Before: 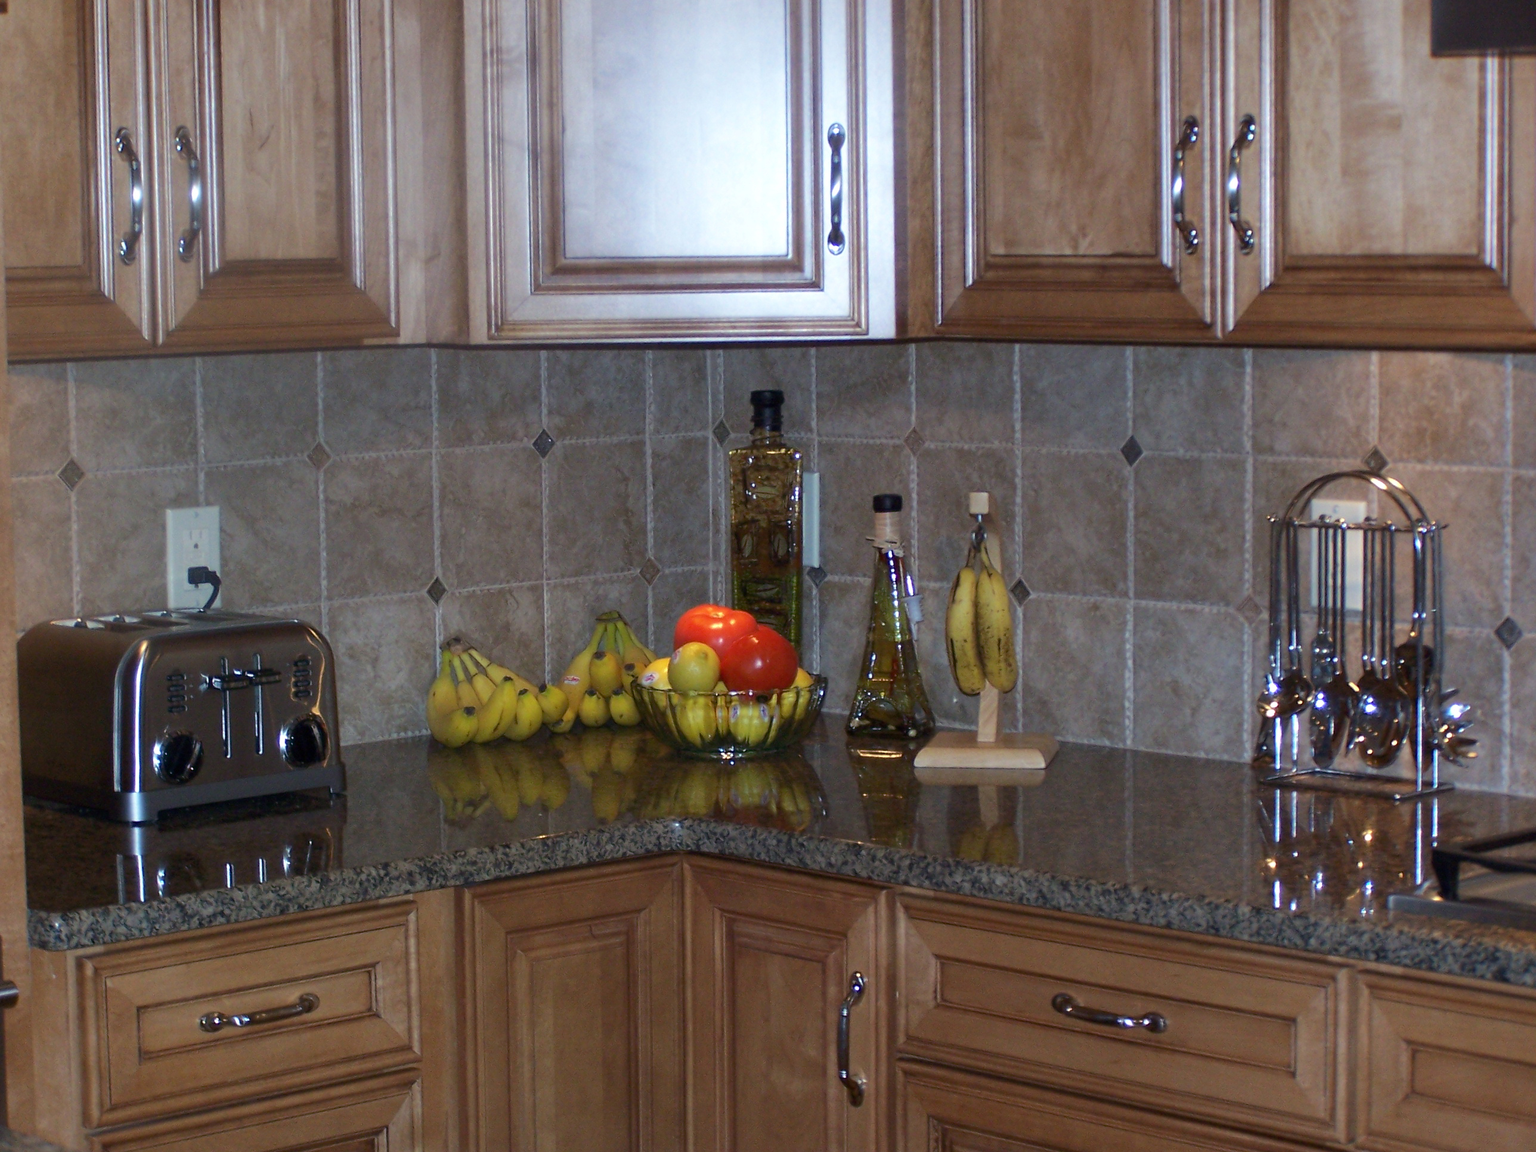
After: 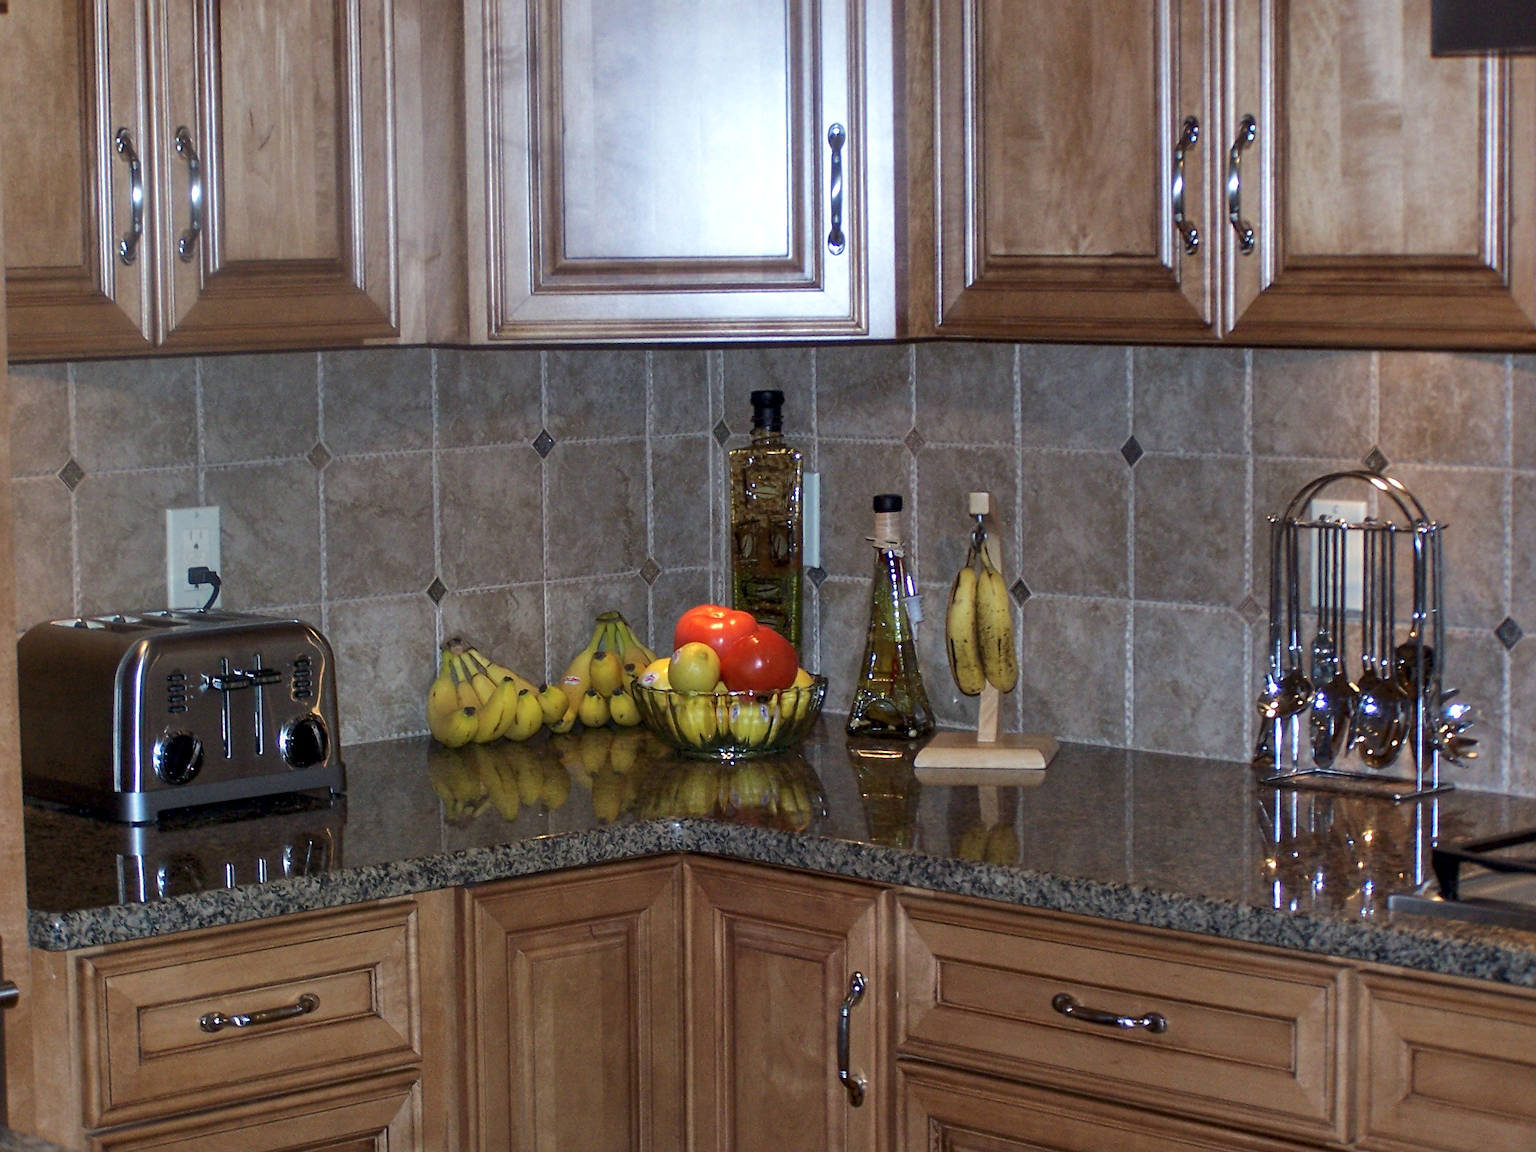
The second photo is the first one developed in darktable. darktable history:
shadows and highlights: shadows 37.27, highlights -28.18, soften with gaussian
sharpen: radius 2.529, amount 0.323
local contrast: on, module defaults
